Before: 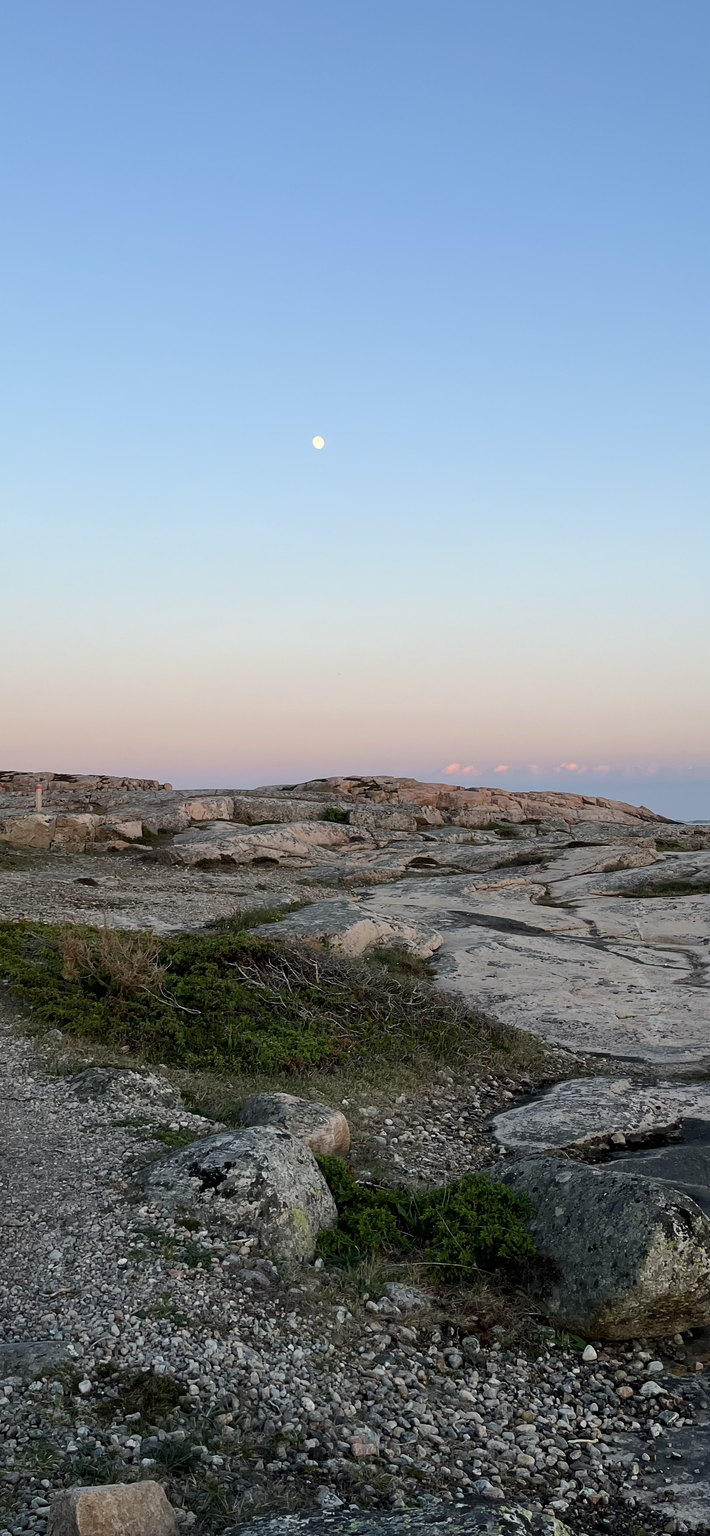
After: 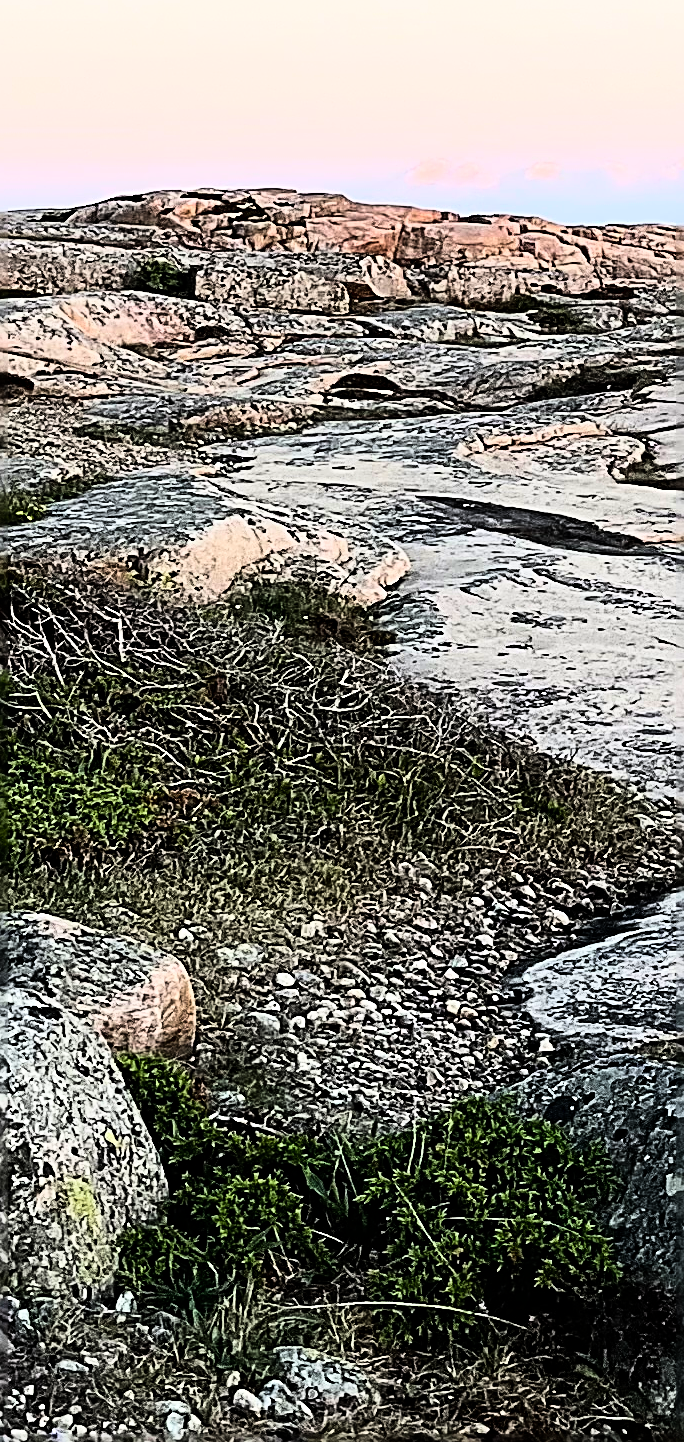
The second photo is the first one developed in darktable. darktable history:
sharpen: radius 3.158, amount 1.731
crop: left 37.221%, top 45.169%, right 20.63%, bottom 13.777%
rgb curve: curves: ch0 [(0, 0) (0.21, 0.15) (0.24, 0.21) (0.5, 0.75) (0.75, 0.96) (0.89, 0.99) (1, 1)]; ch1 [(0, 0.02) (0.21, 0.13) (0.25, 0.2) (0.5, 0.67) (0.75, 0.9) (0.89, 0.97) (1, 1)]; ch2 [(0, 0.02) (0.21, 0.13) (0.25, 0.2) (0.5, 0.67) (0.75, 0.9) (0.89, 0.97) (1, 1)], compensate middle gray true
